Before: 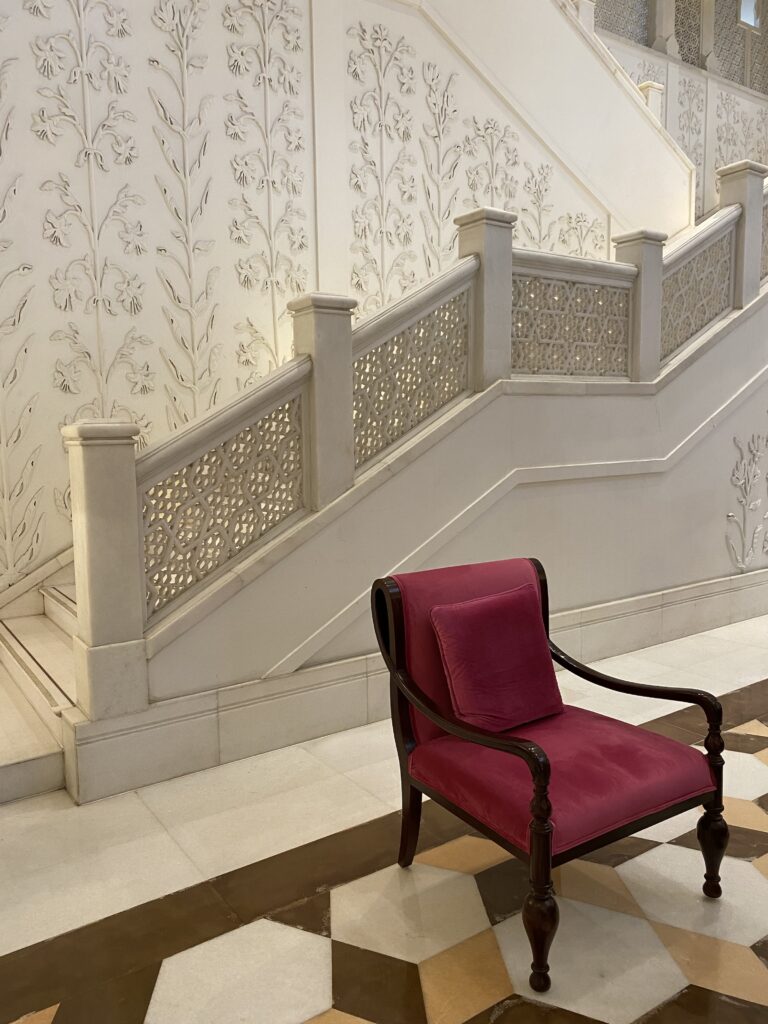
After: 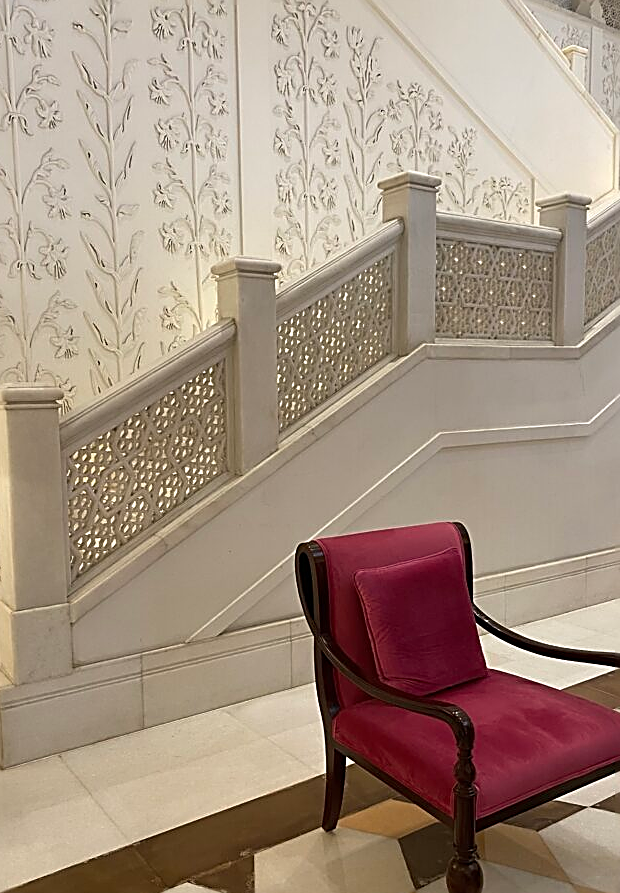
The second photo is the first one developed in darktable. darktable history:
sharpen: amount 0.983
crop: left 10.004%, top 3.541%, right 9.187%, bottom 9.18%
